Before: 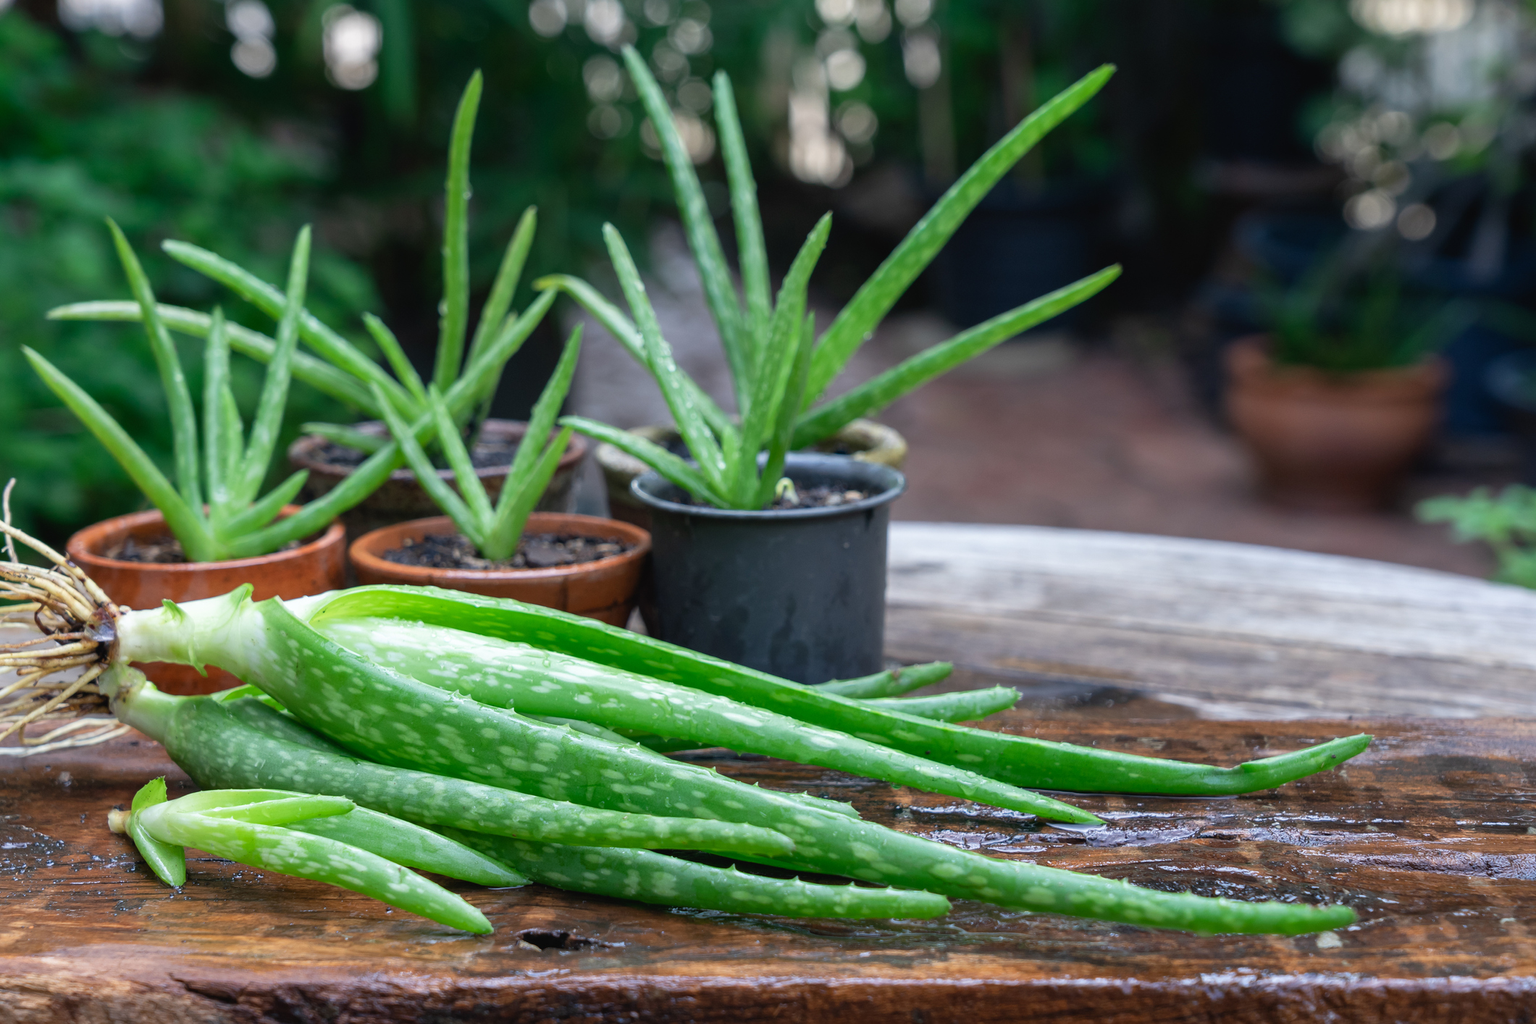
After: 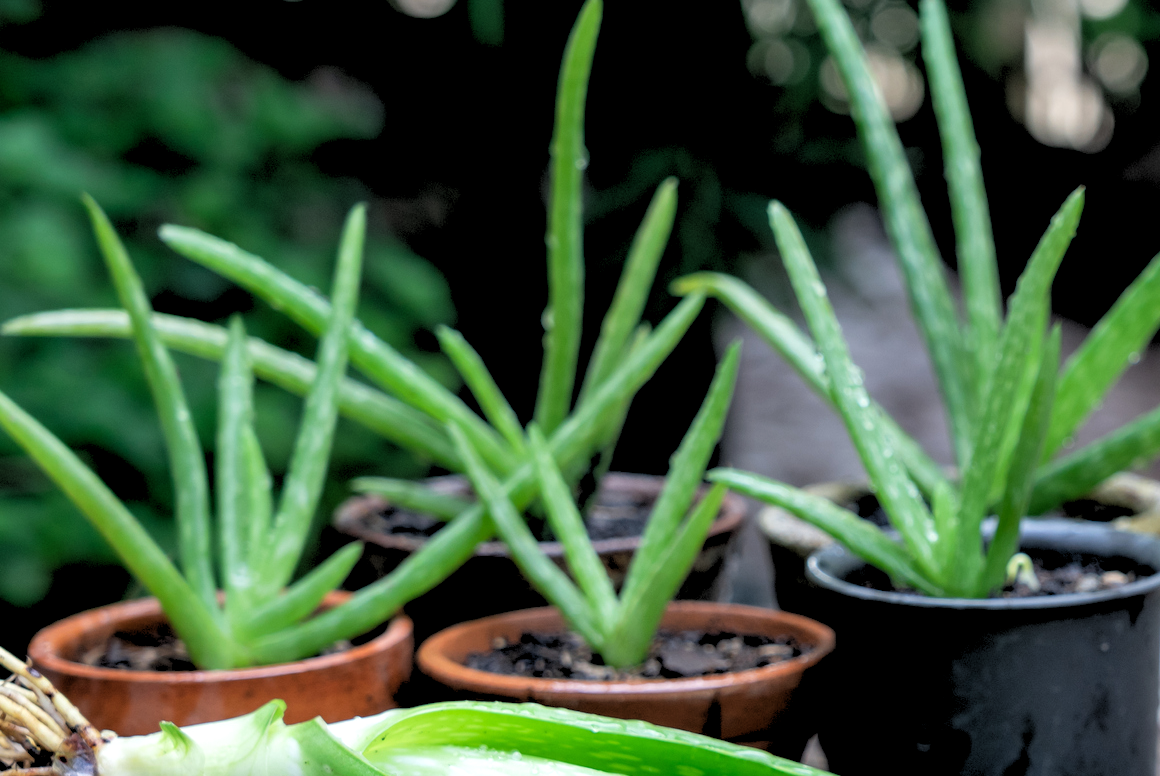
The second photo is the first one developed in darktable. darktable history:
rgb levels: levels [[0.029, 0.461, 0.922], [0, 0.5, 1], [0, 0.5, 1]]
crop and rotate: left 3.047%, top 7.509%, right 42.236%, bottom 37.598%
